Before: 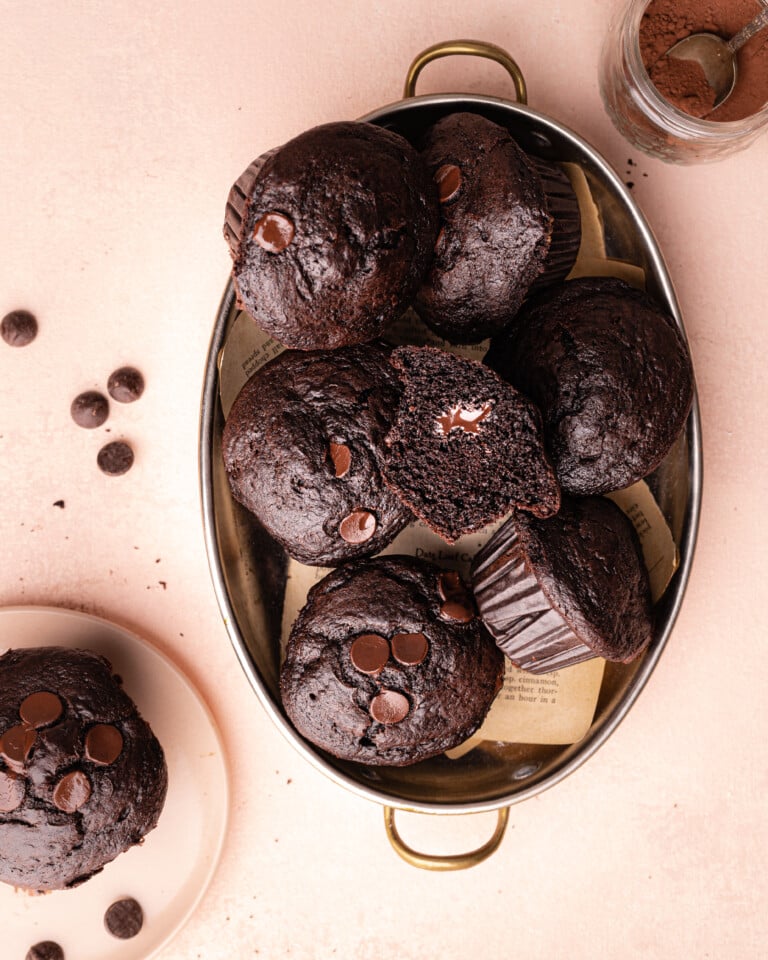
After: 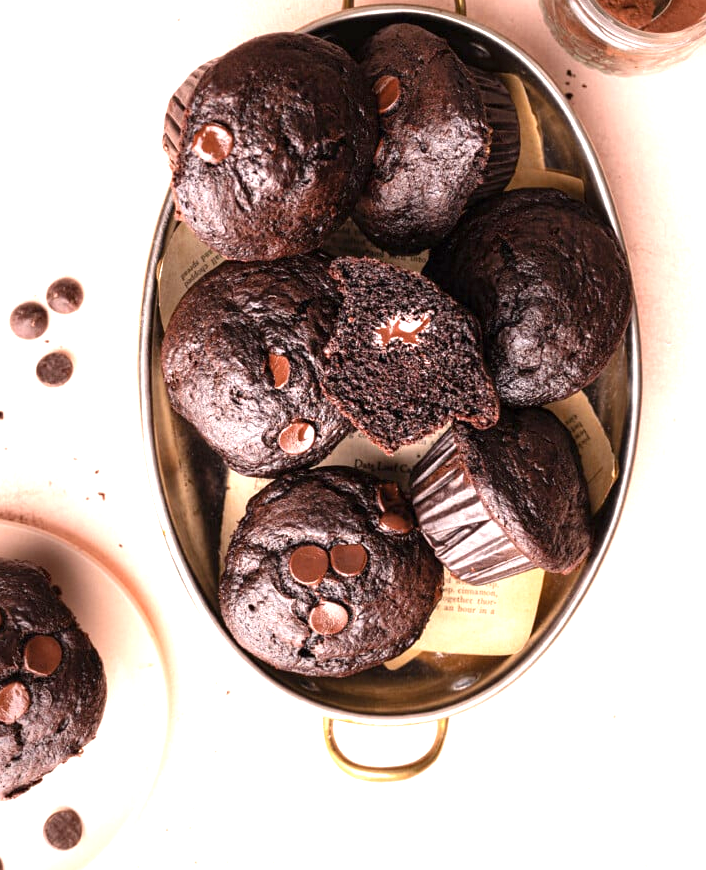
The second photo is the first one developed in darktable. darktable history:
crop and rotate: left 7.989%, top 9.296%
exposure: exposure 1 EV, compensate exposure bias true, compensate highlight preservation false
